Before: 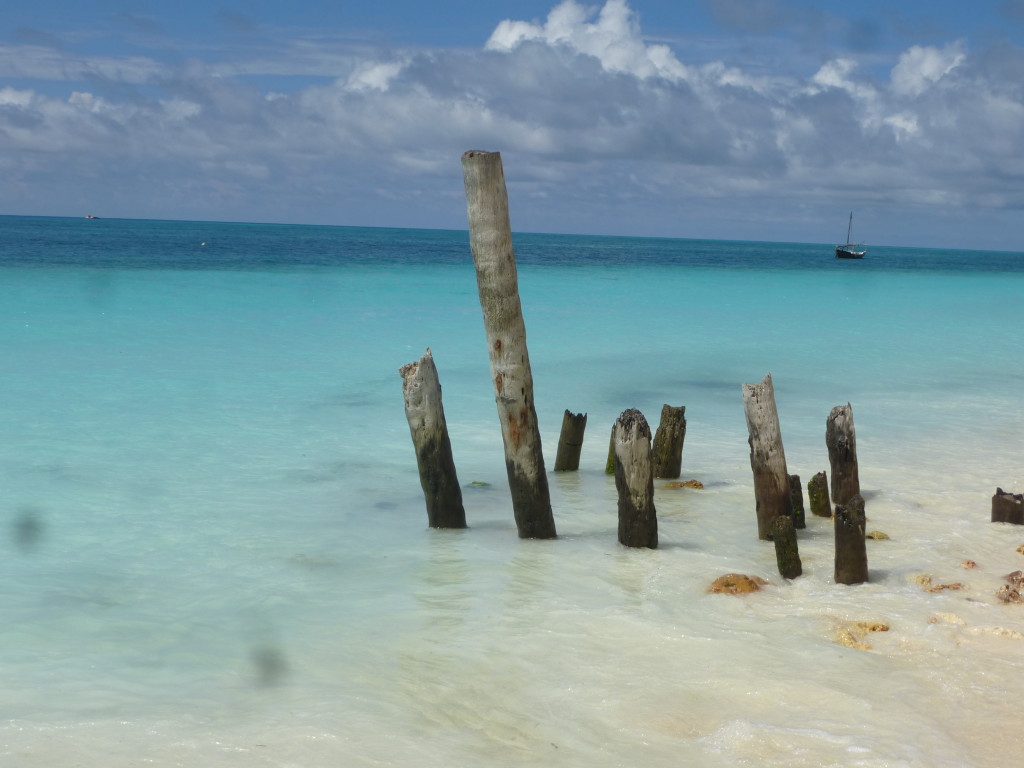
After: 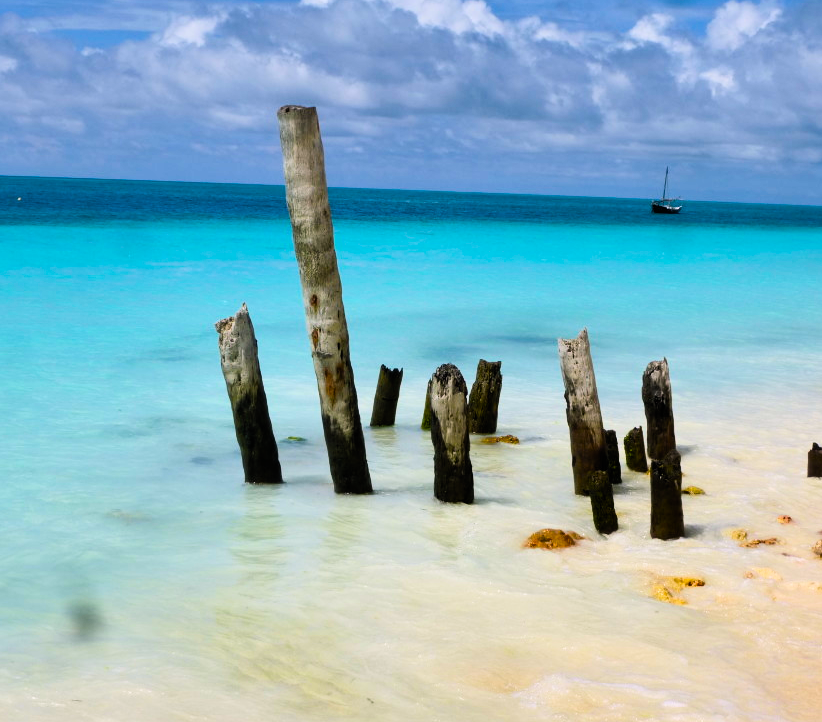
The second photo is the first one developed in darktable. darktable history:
crop and rotate: left 17.994%, top 5.879%, right 1.704%
contrast brightness saturation: contrast 0.203, brightness 0.162, saturation 0.223
filmic rgb: black relative exposure -7.7 EV, white relative exposure 4.38 EV, hardness 3.76, latitude 50.2%, contrast 1.1
shadows and highlights: low approximation 0.01, soften with gaussian
color balance rgb: highlights gain › chroma 1.544%, highlights gain › hue 306.84°, global offset › luminance -0.481%, perceptual saturation grading › global saturation 30.433%, perceptual brilliance grading › highlights 15.895%, perceptual brilliance grading › mid-tones 6.079%, perceptual brilliance grading › shadows -14.665%, global vibrance 20%
